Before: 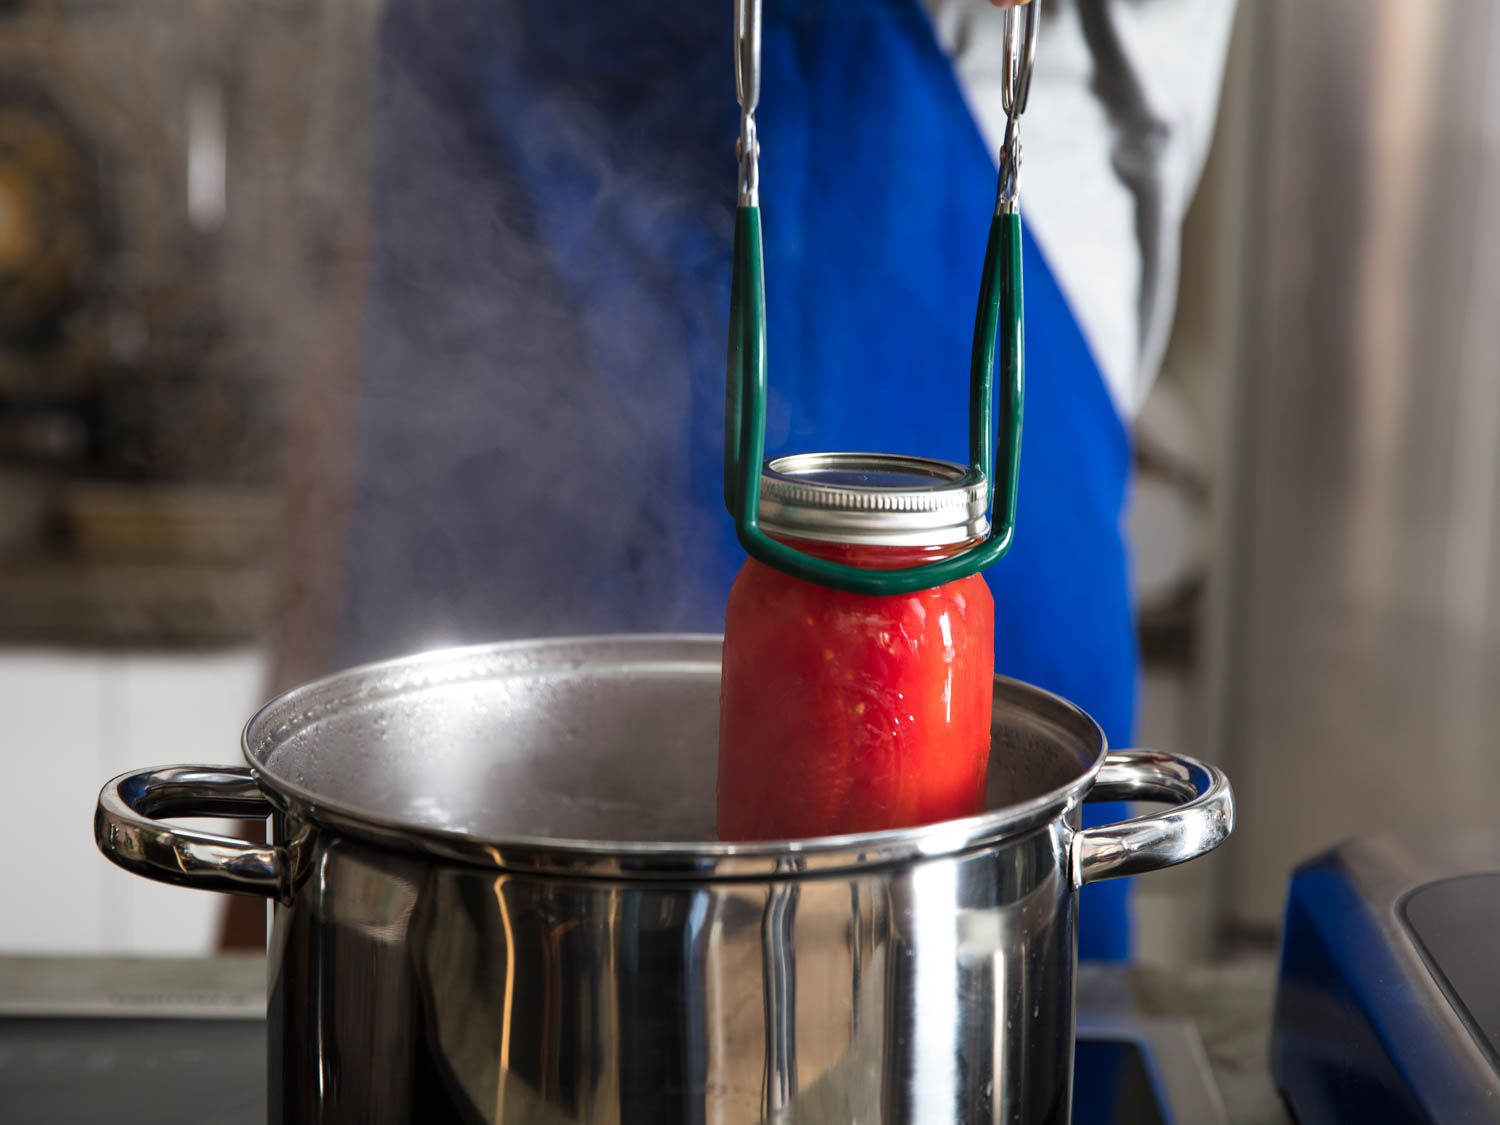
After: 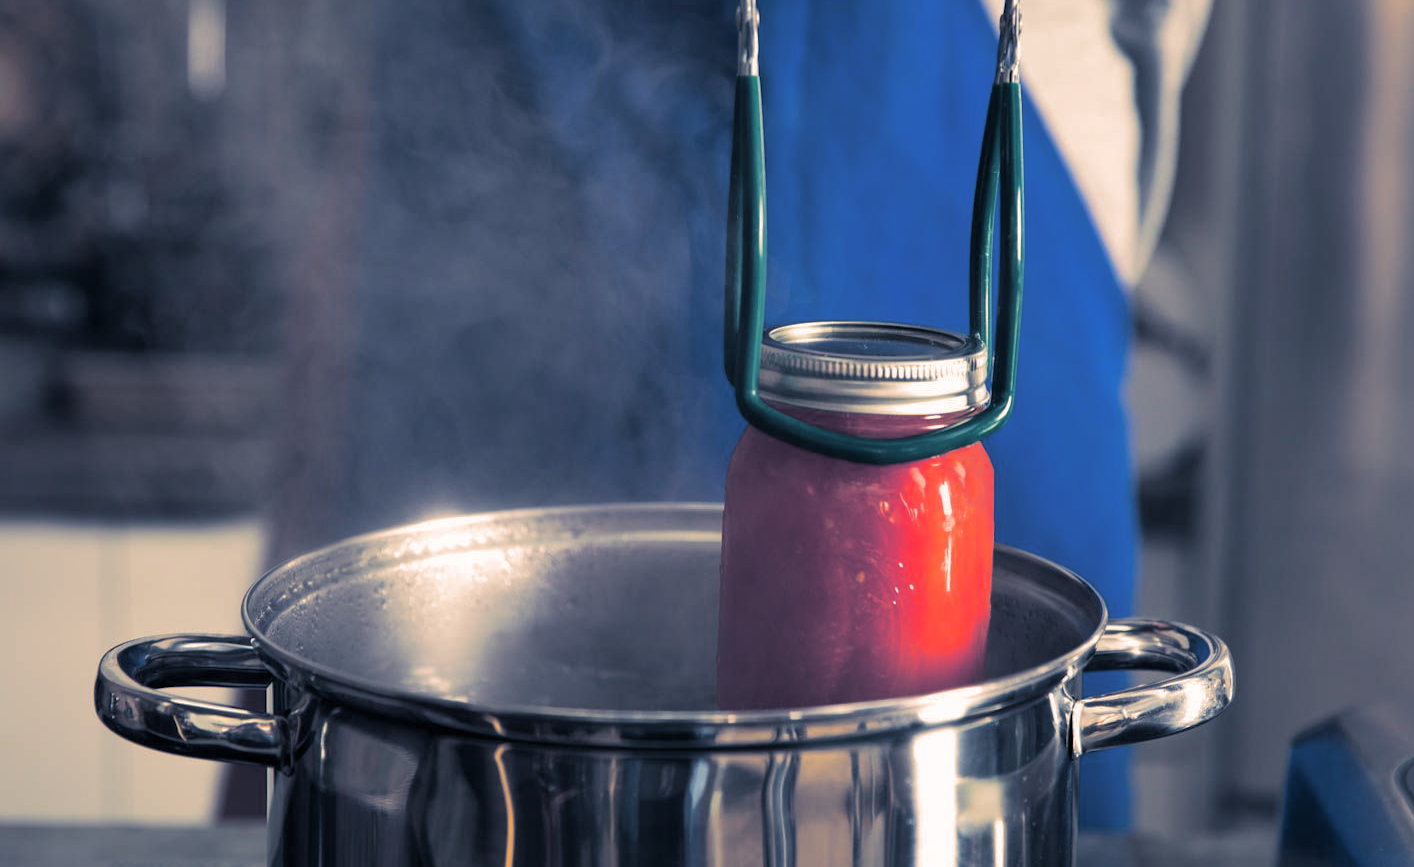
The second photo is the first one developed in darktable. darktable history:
crop and rotate: angle 0.03°, top 11.643%, right 5.651%, bottom 11.189%
split-toning: shadows › hue 226.8°, shadows › saturation 0.56, highlights › hue 28.8°, balance -40, compress 0%
white balance: red 1.045, blue 0.932
shadows and highlights: on, module defaults
